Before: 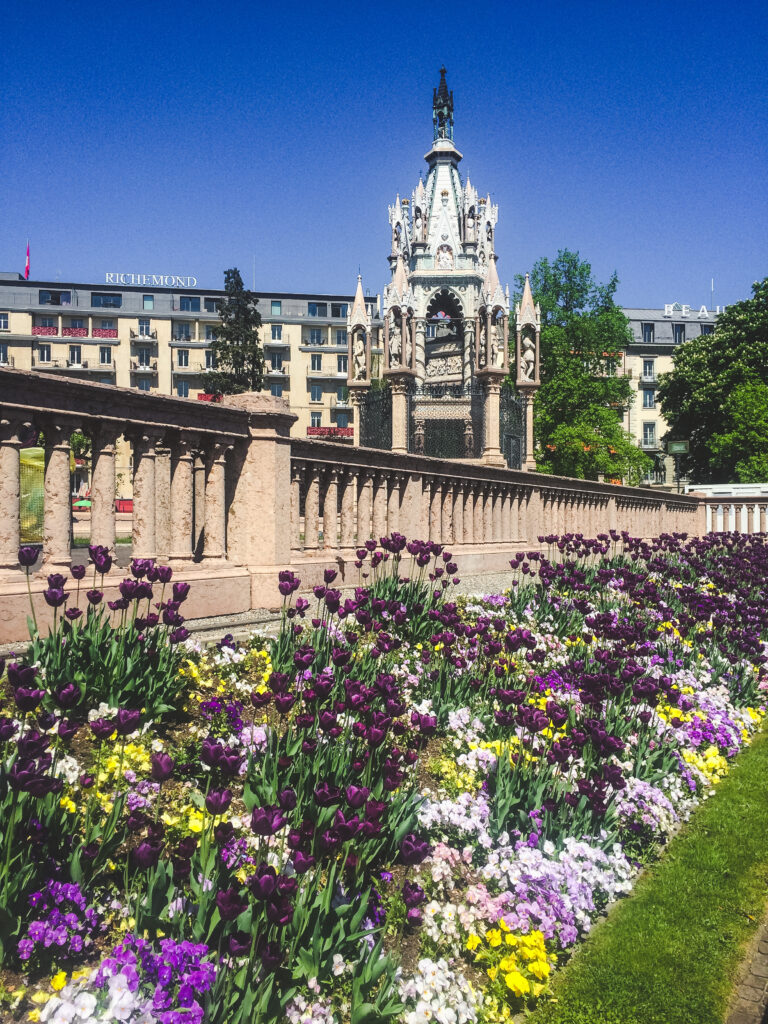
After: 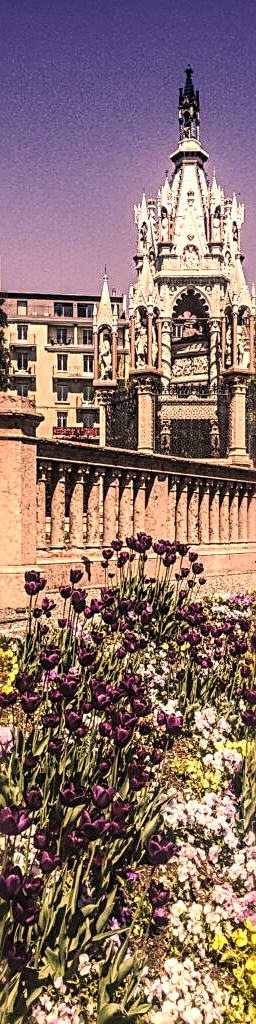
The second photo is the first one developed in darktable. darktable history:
sharpen: radius 2.839, amount 0.715
local contrast: highlights 17%, detail 186%
color correction: highlights a* 39.27, highlights b* 39.87, saturation 0.69
crop: left 33.141%, right 33.432%
